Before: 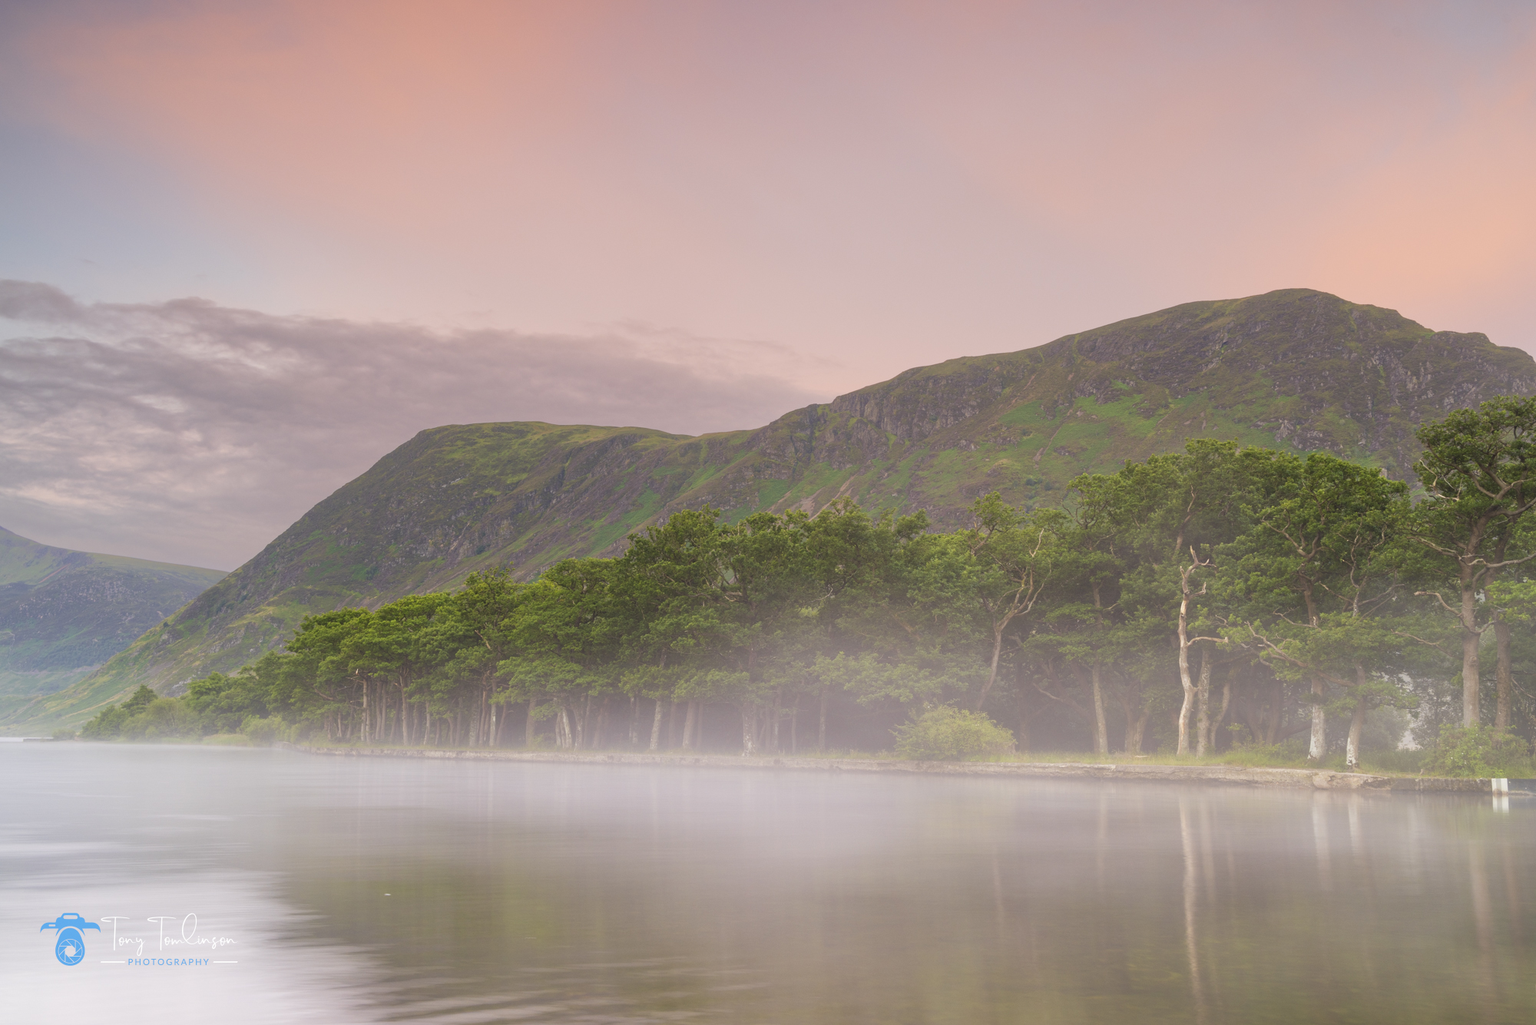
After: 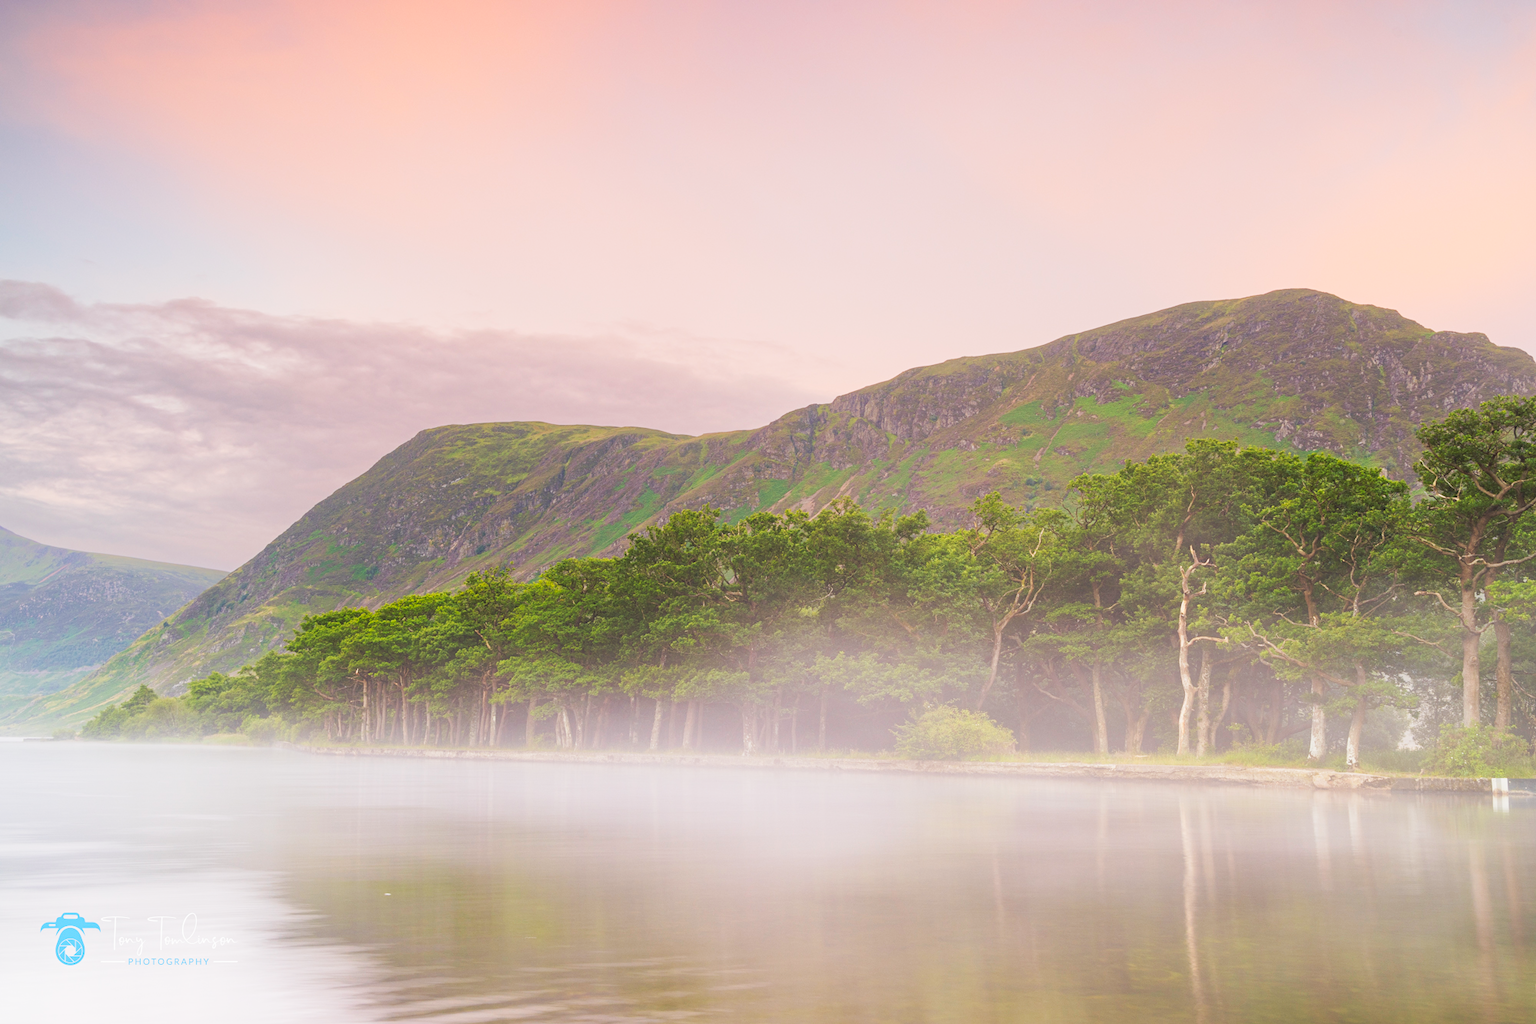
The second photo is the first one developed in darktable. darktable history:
contrast equalizer: y [[0.439, 0.44, 0.442, 0.457, 0.493, 0.498], [0.5 ×6], [0.5 ×6], [0 ×6], [0 ×6]], mix 0.59
tone curve: curves: ch0 [(0, 0) (0.003, 0.017) (0.011, 0.018) (0.025, 0.03) (0.044, 0.051) (0.069, 0.075) (0.1, 0.104) (0.136, 0.138) (0.177, 0.183) (0.224, 0.237) (0.277, 0.294) (0.335, 0.361) (0.399, 0.446) (0.468, 0.552) (0.543, 0.66) (0.623, 0.753) (0.709, 0.843) (0.801, 0.912) (0.898, 0.962) (1, 1)], preserve colors none
